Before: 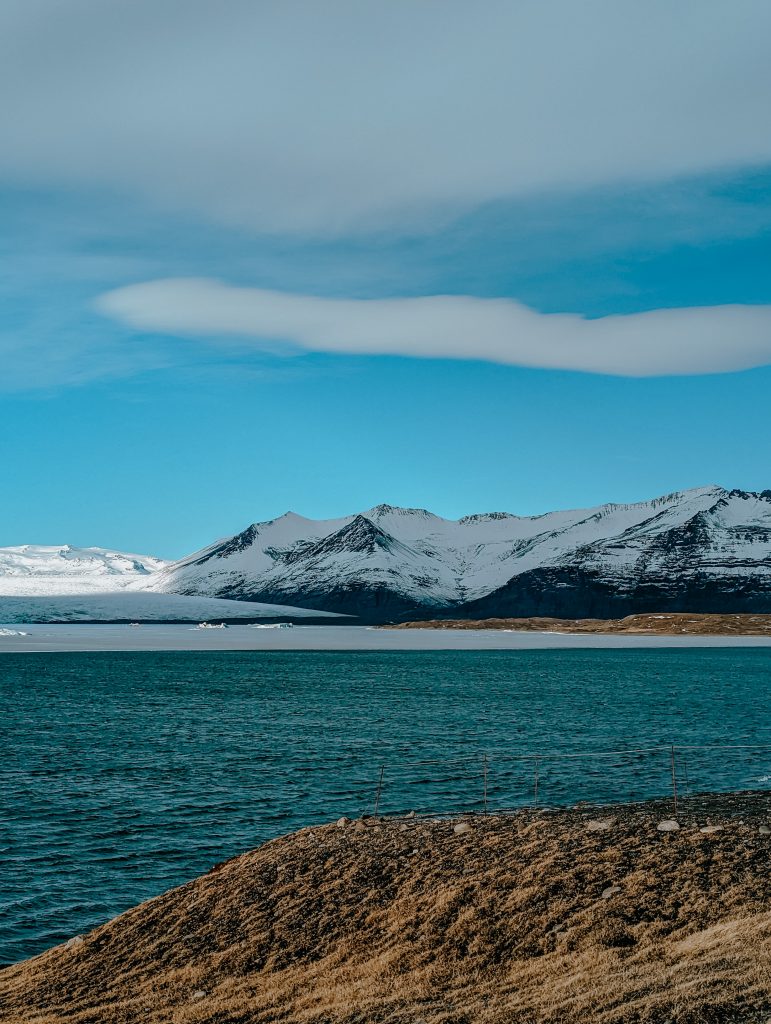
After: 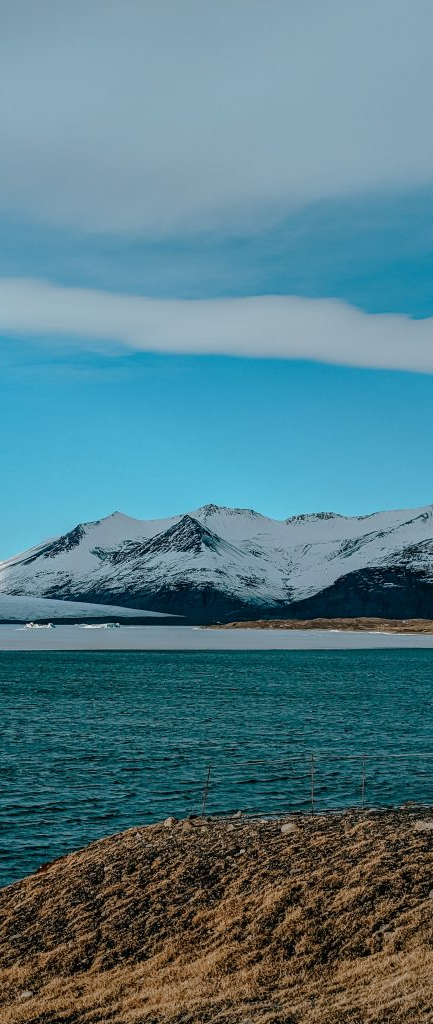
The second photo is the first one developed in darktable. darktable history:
crop and rotate: left 22.516%, right 21.234%
white balance: emerald 1
